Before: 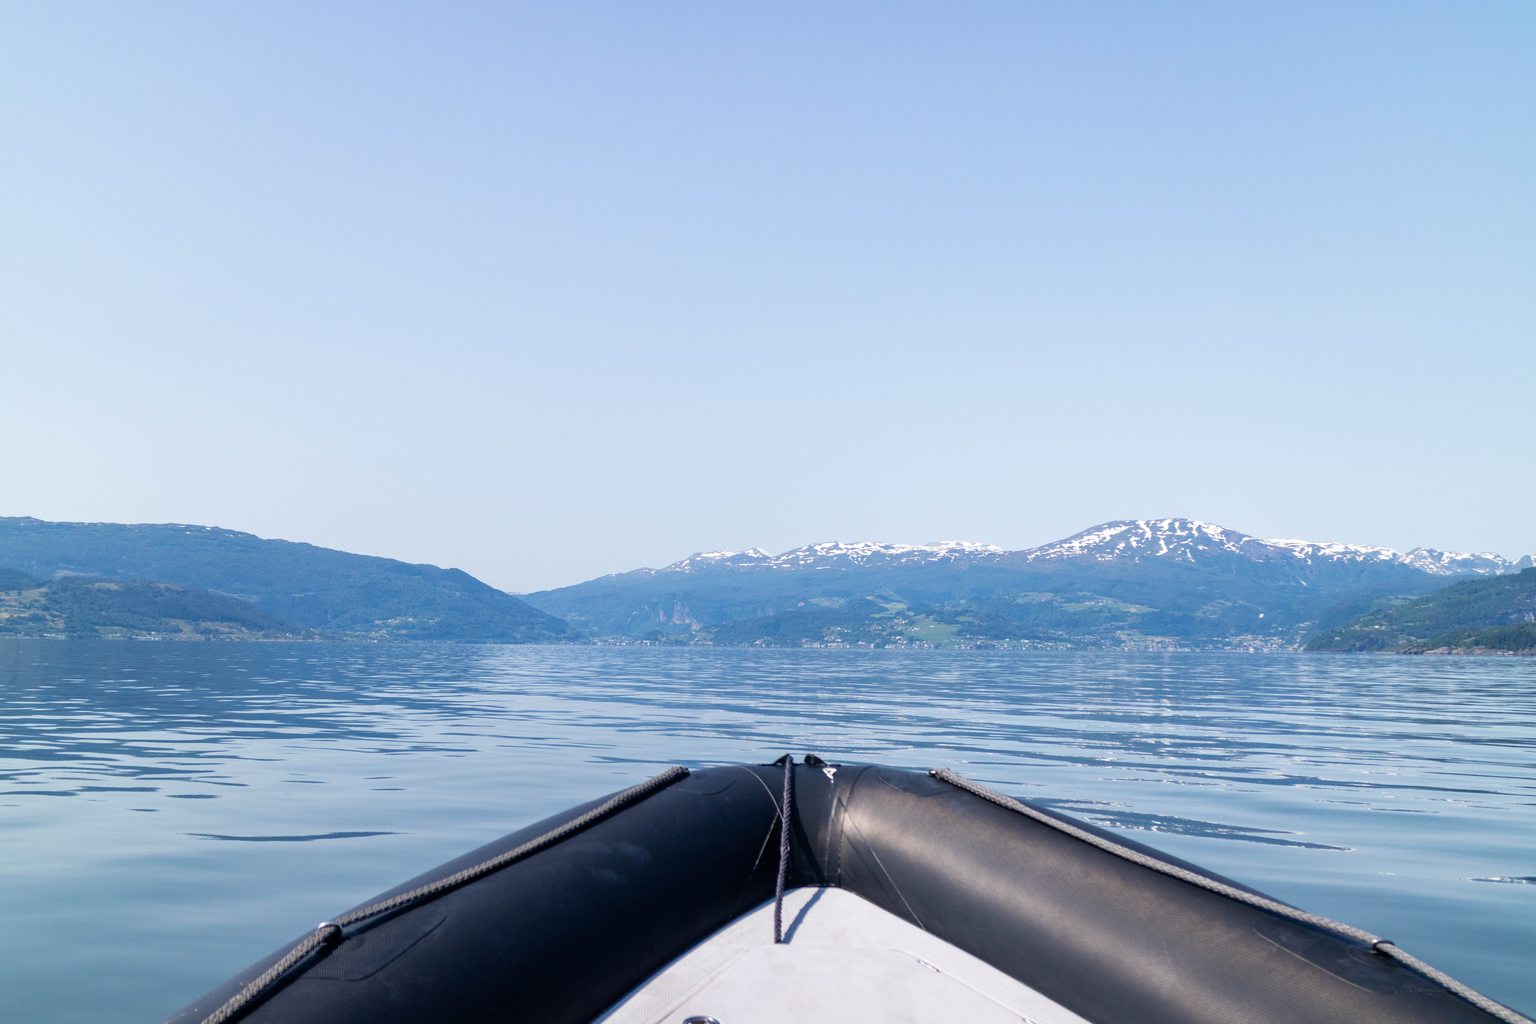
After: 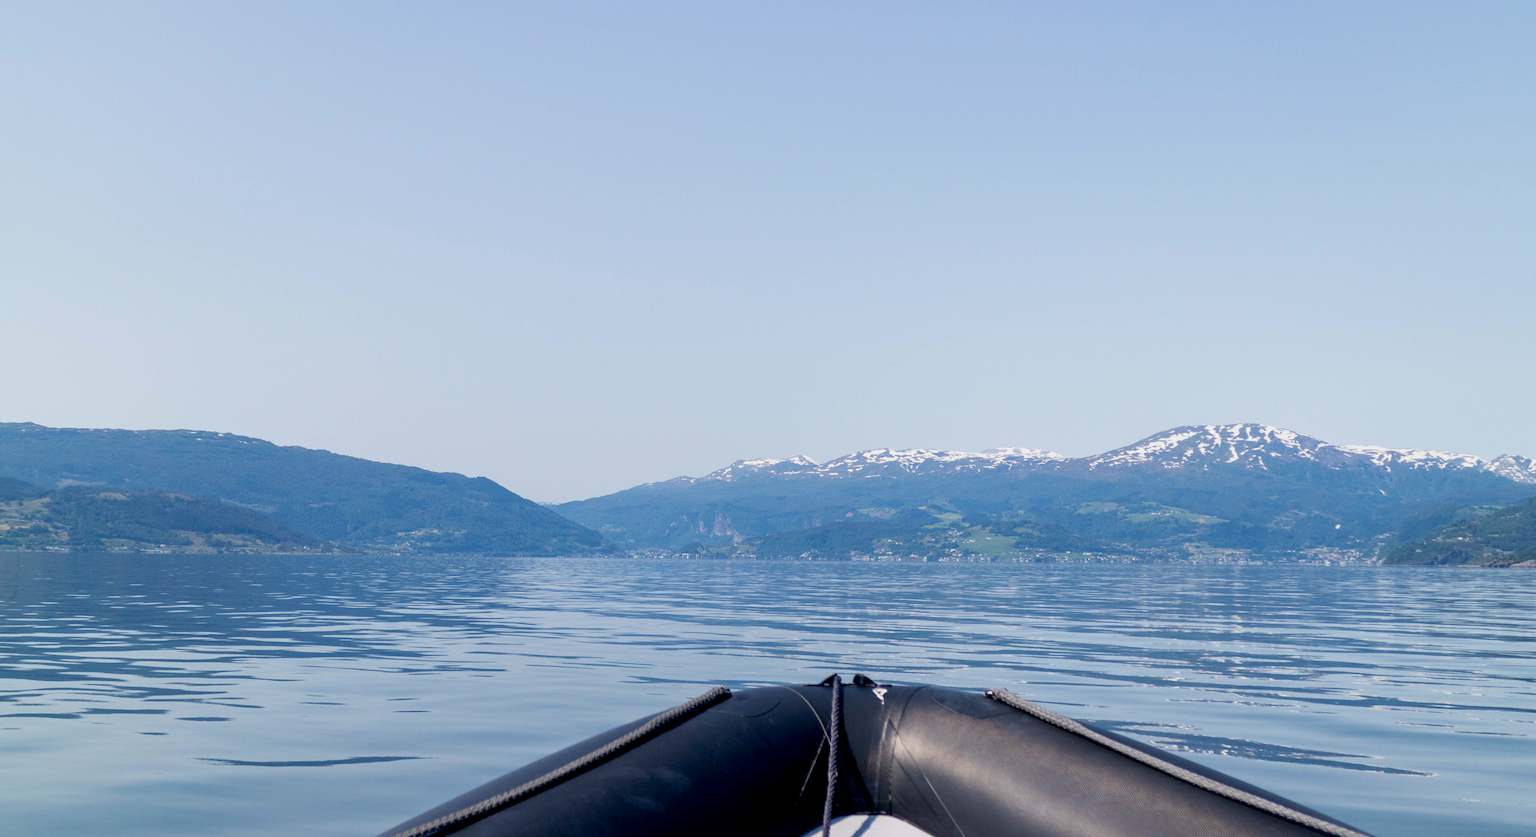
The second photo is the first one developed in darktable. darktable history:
exposure: black level correction 0.006, exposure -0.226 EV, compensate highlight preservation false
crop and rotate: angle 0.03°, top 11.643%, right 5.651%, bottom 11.189%
